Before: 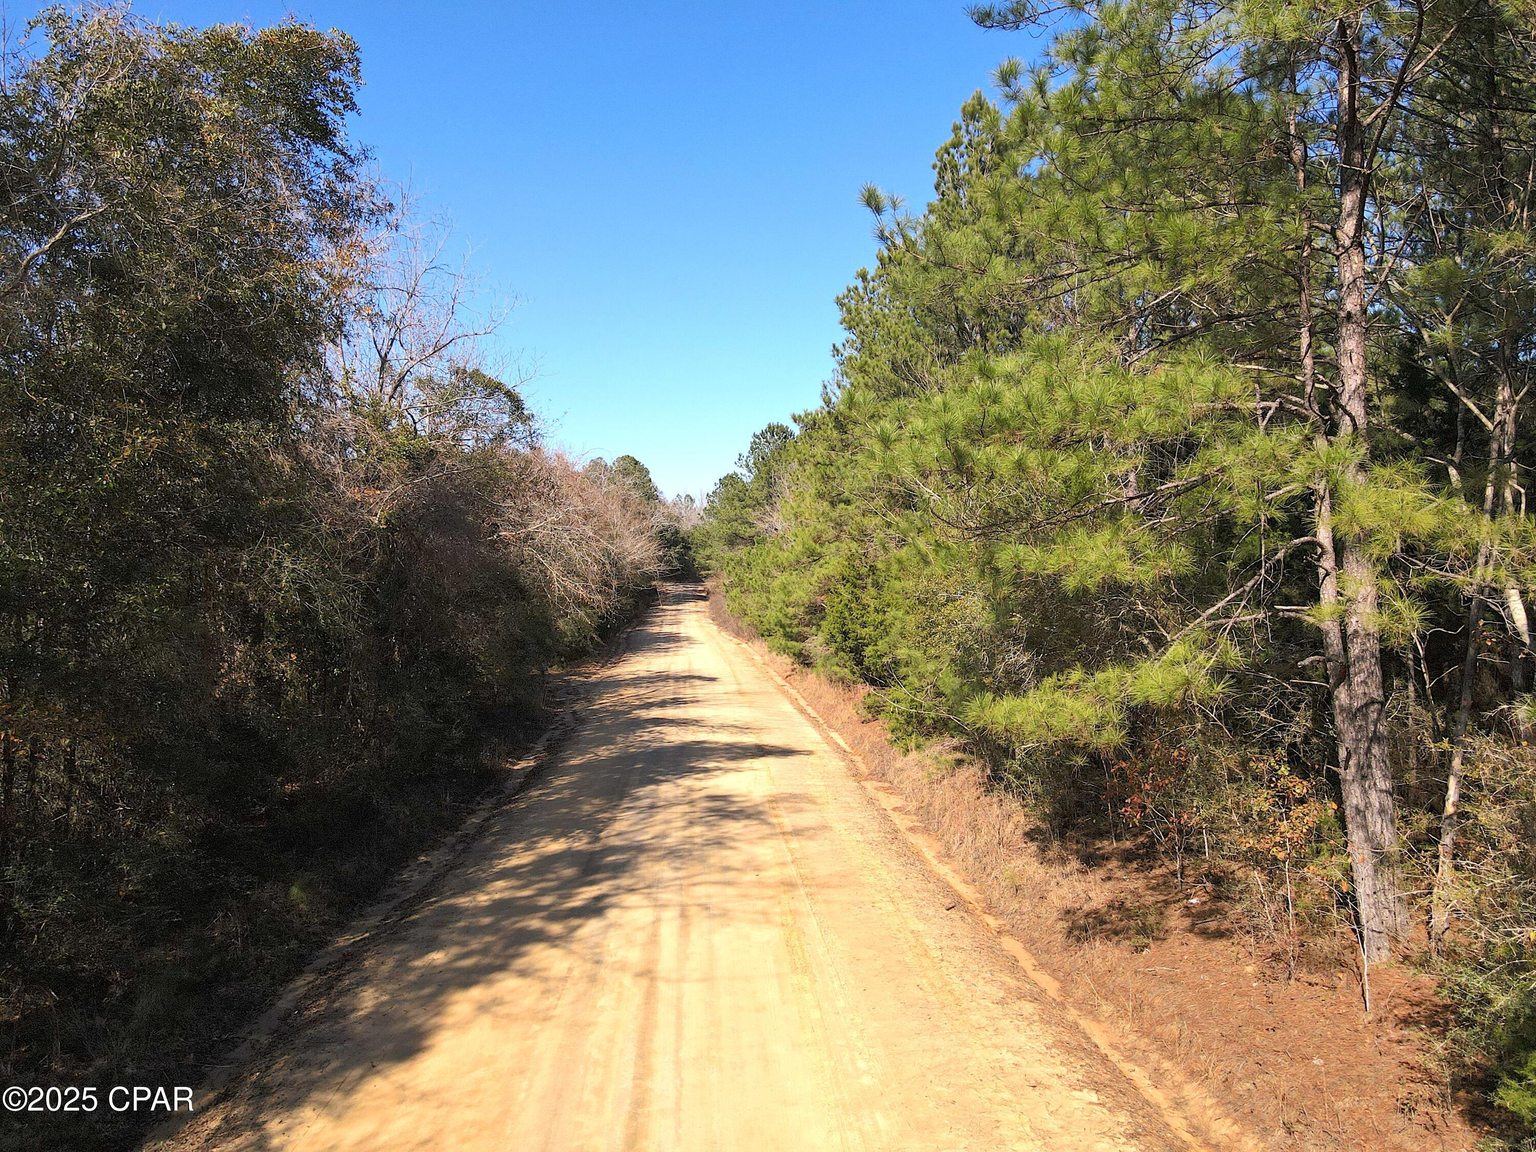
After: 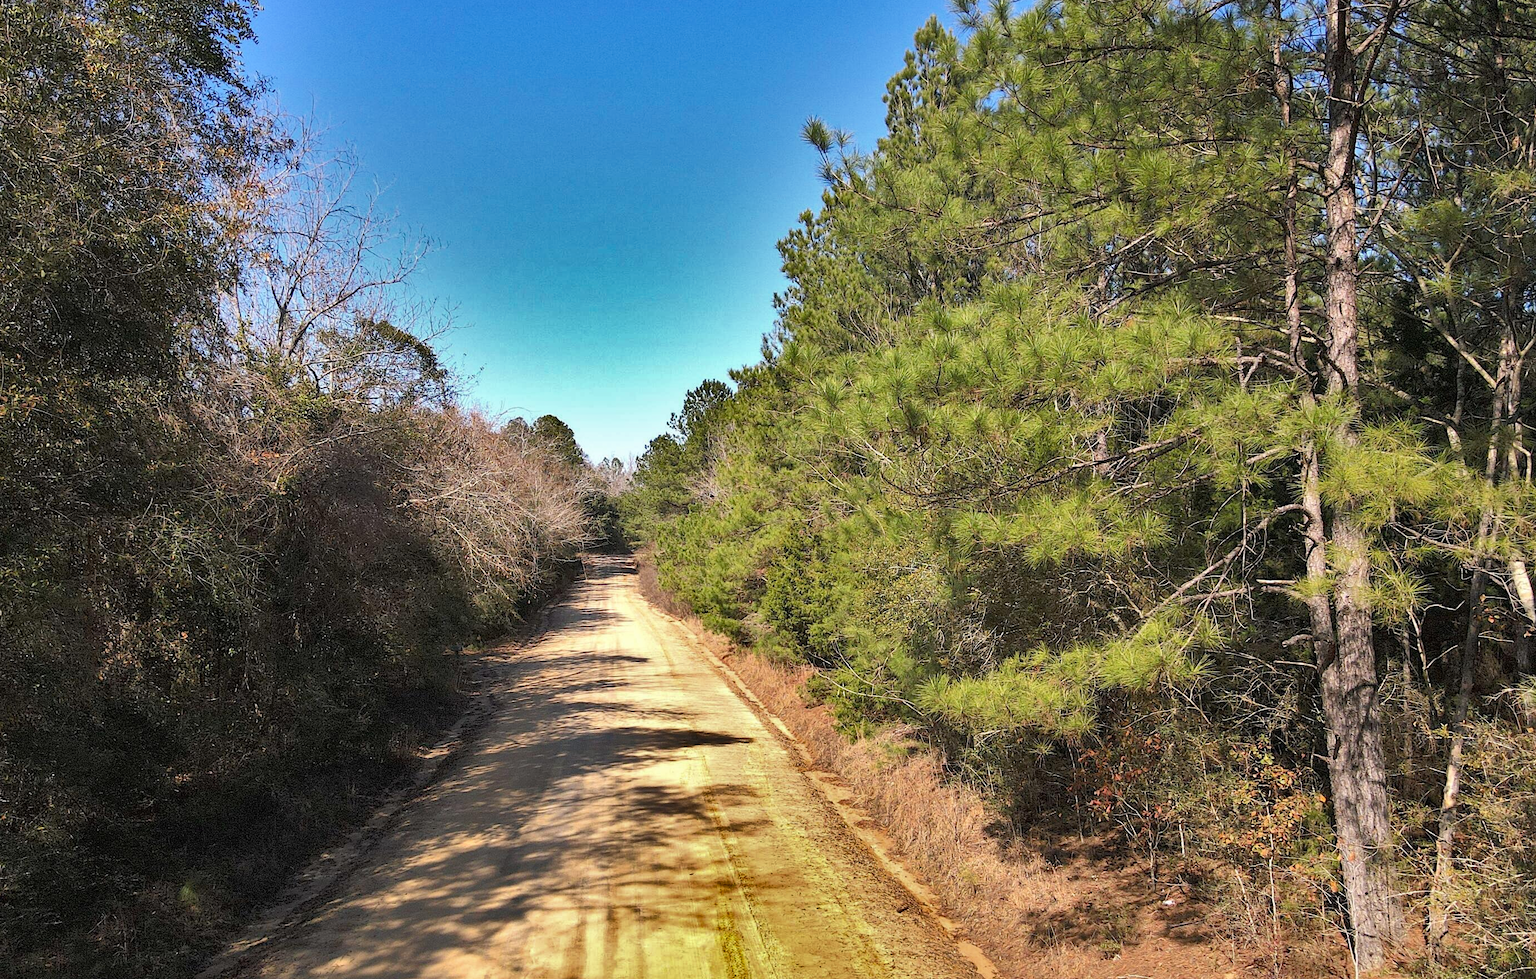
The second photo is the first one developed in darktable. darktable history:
shadows and highlights: shadows 24.5, highlights -78.15, soften with gaussian
crop: left 8.155%, top 6.611%, bottom 15.385%
